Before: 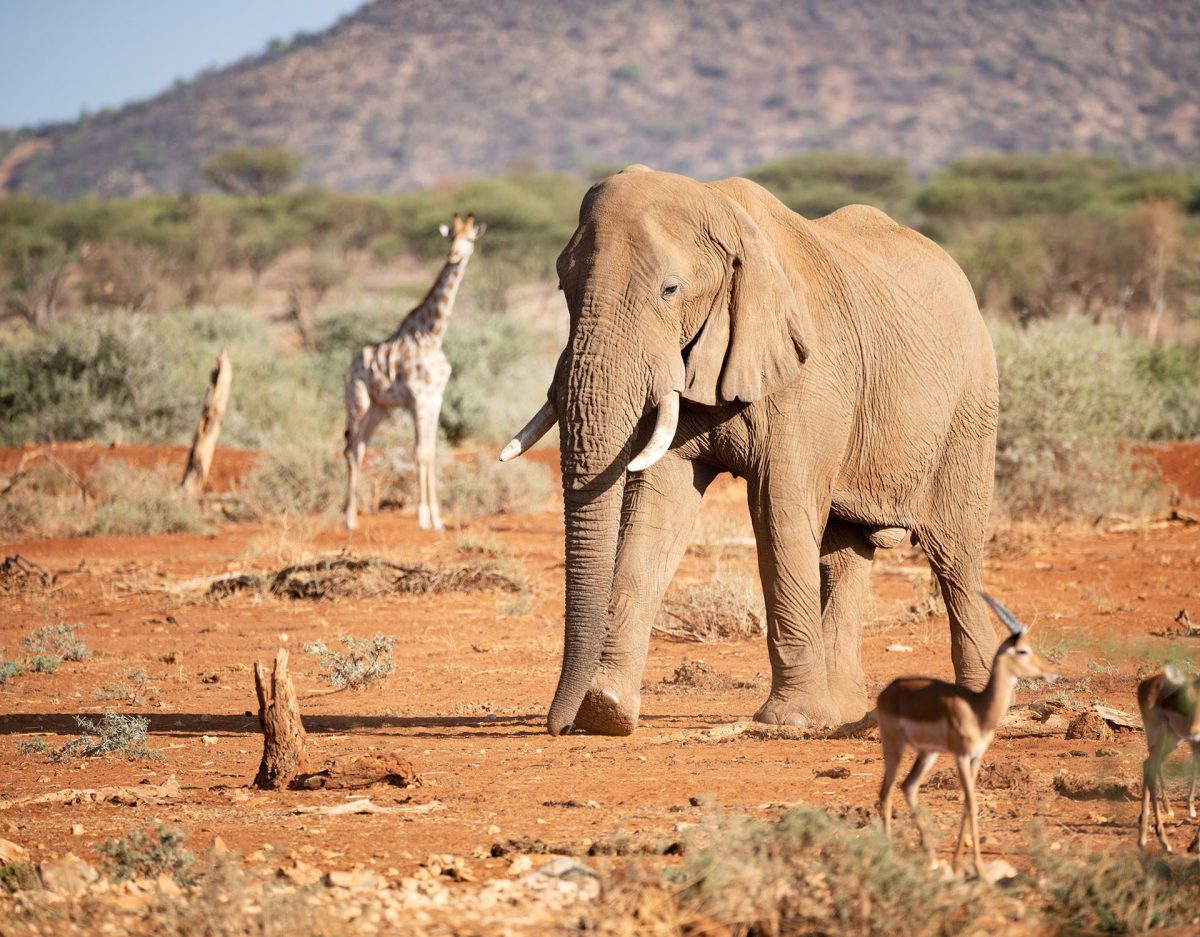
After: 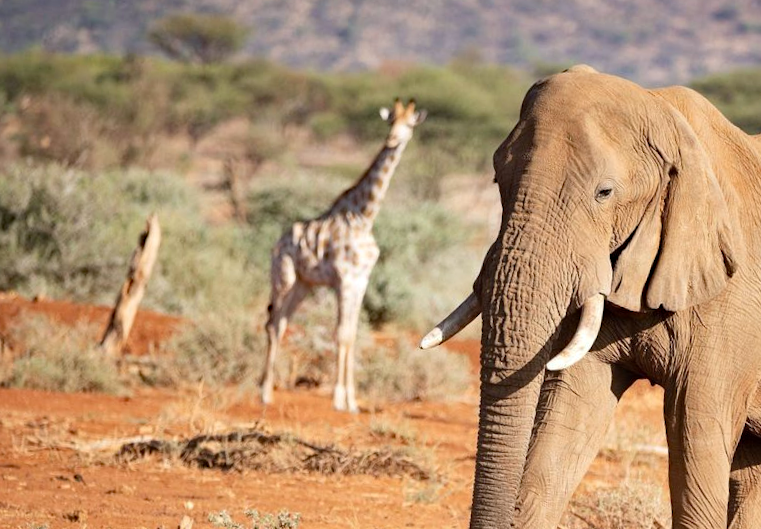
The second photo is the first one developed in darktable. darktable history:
crop and rotate: angle -4.99°, left 2.122%, top 6.945%, right 27.566%, bottom 30.519%
haze removal: compatibility mode true, adaptive false
